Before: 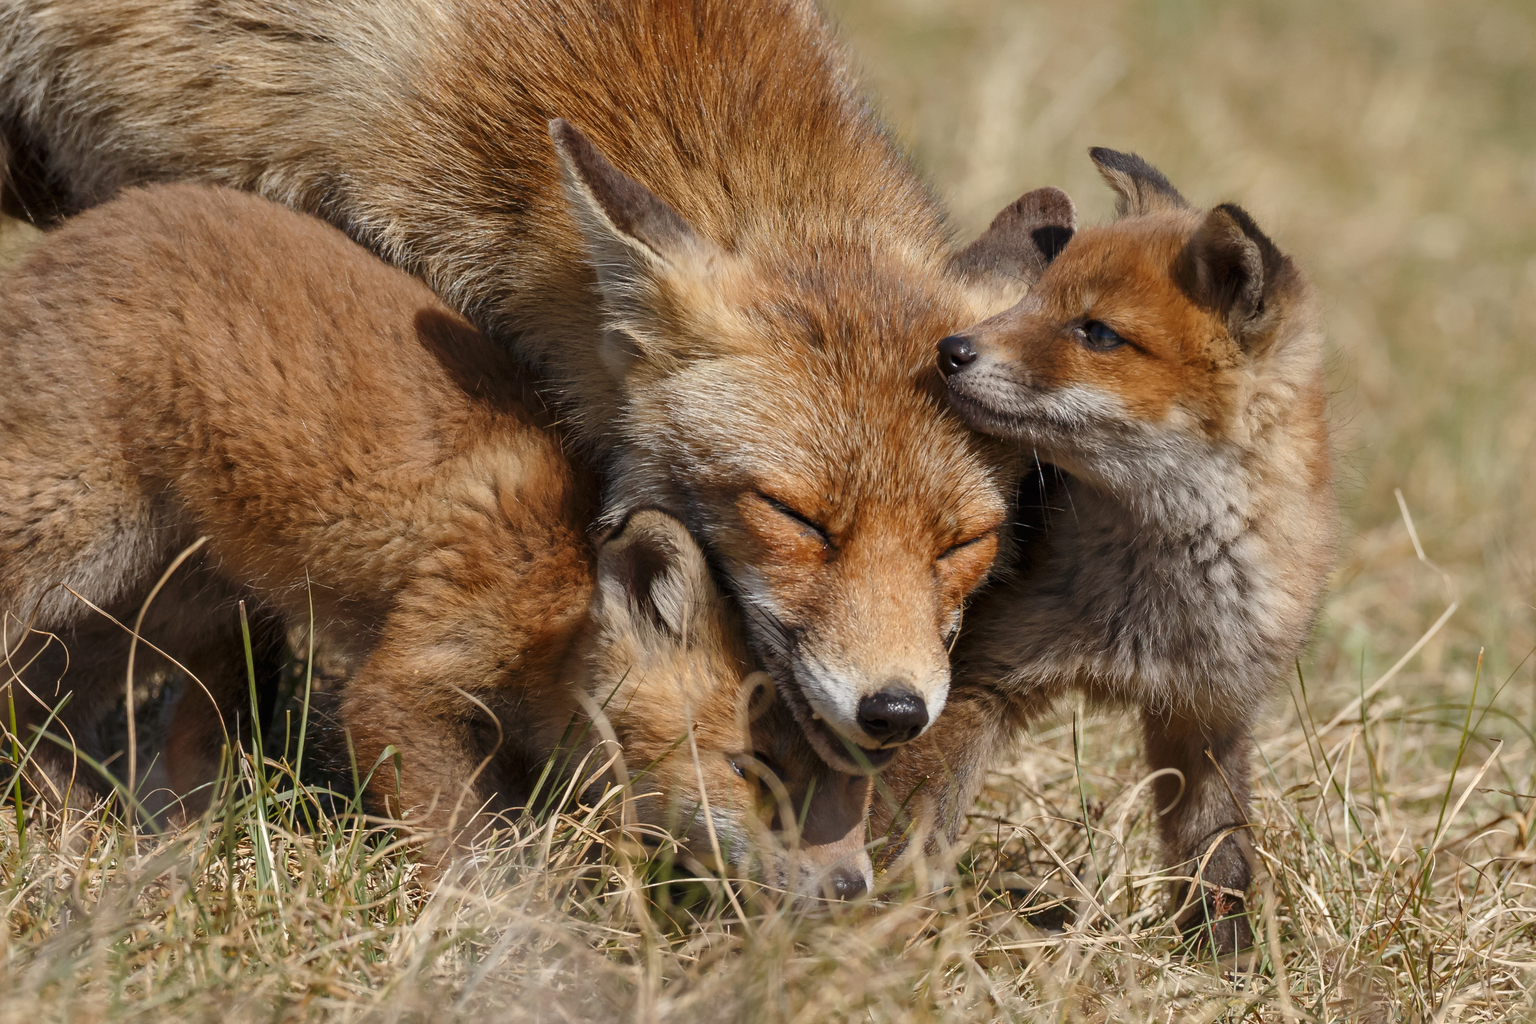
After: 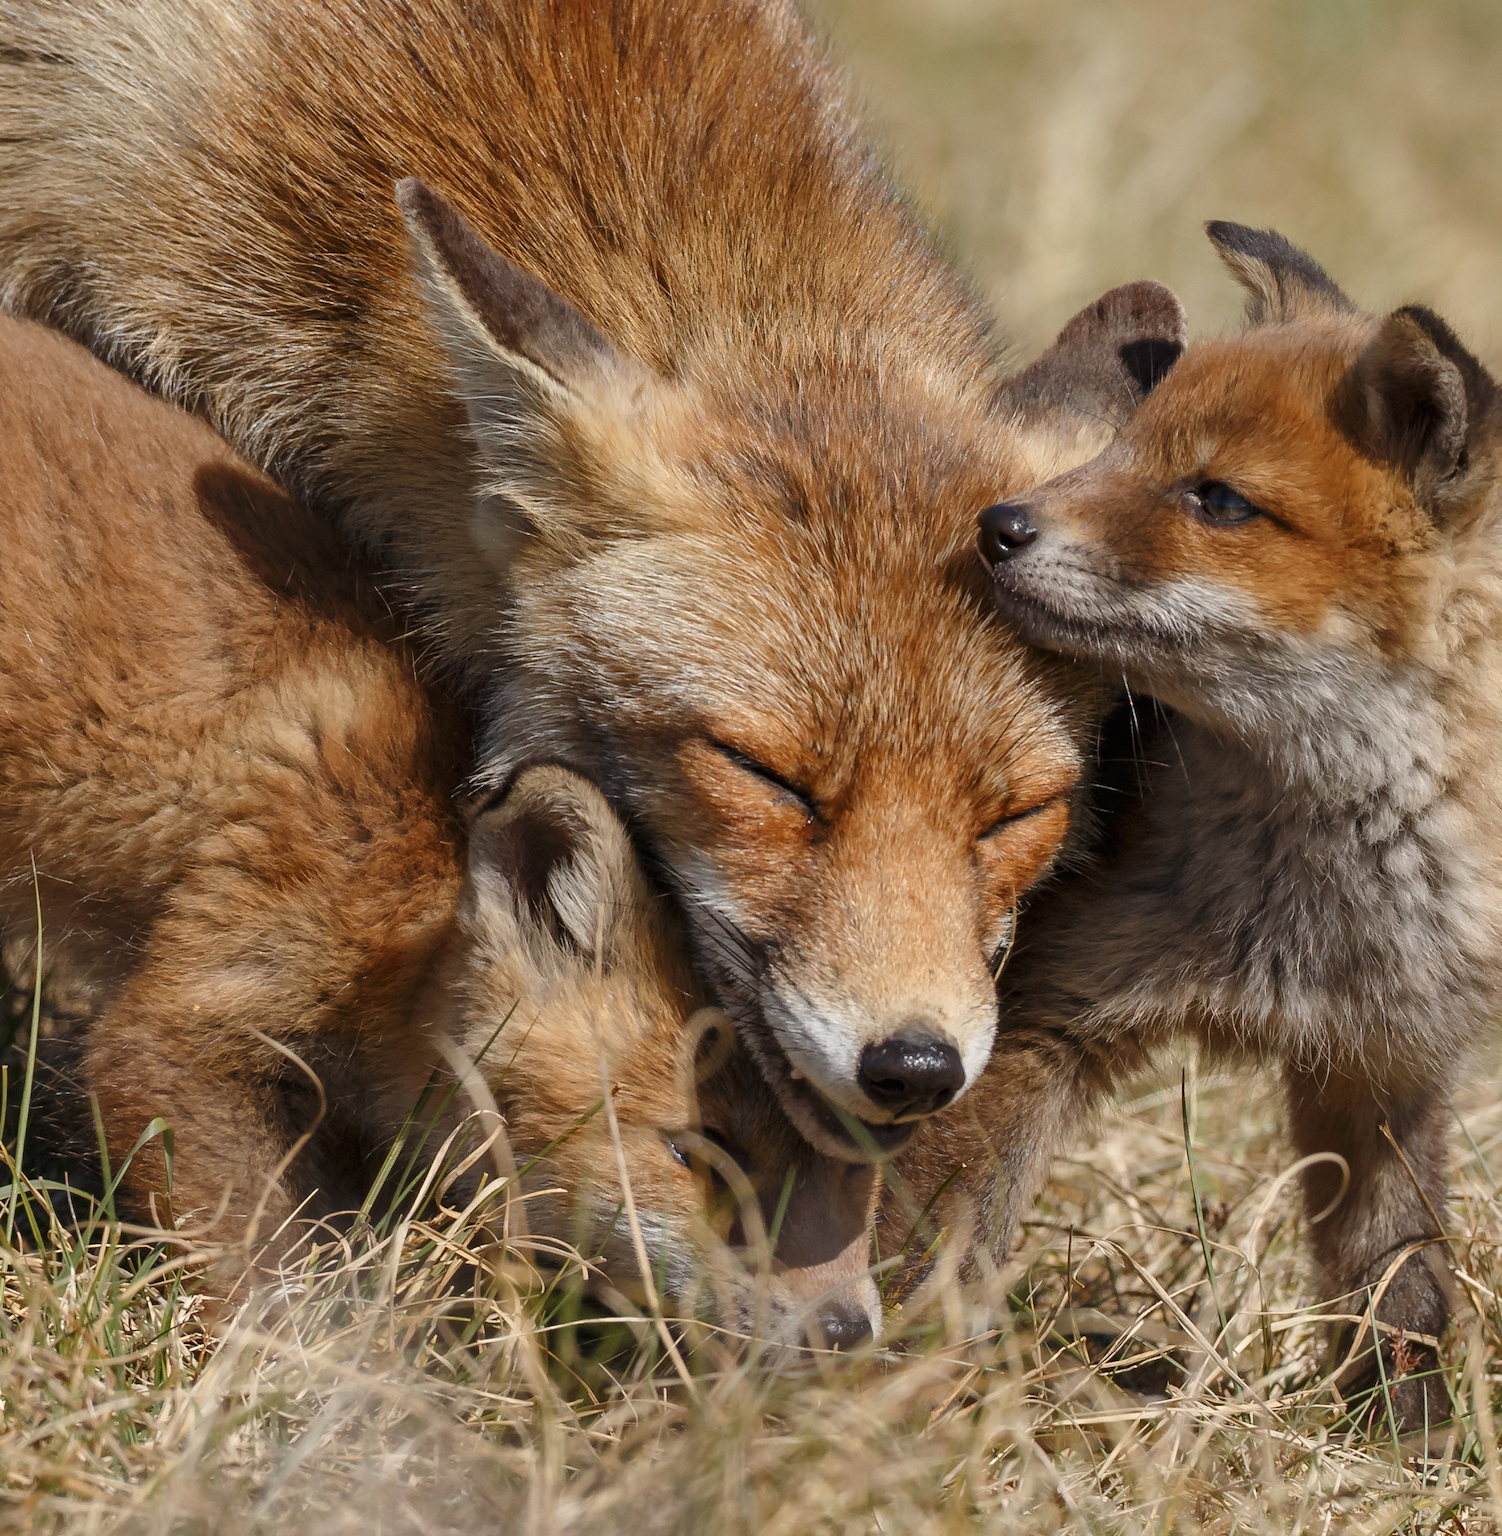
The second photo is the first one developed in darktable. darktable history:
crop and rotate: left 18.585%, right 16.192%
